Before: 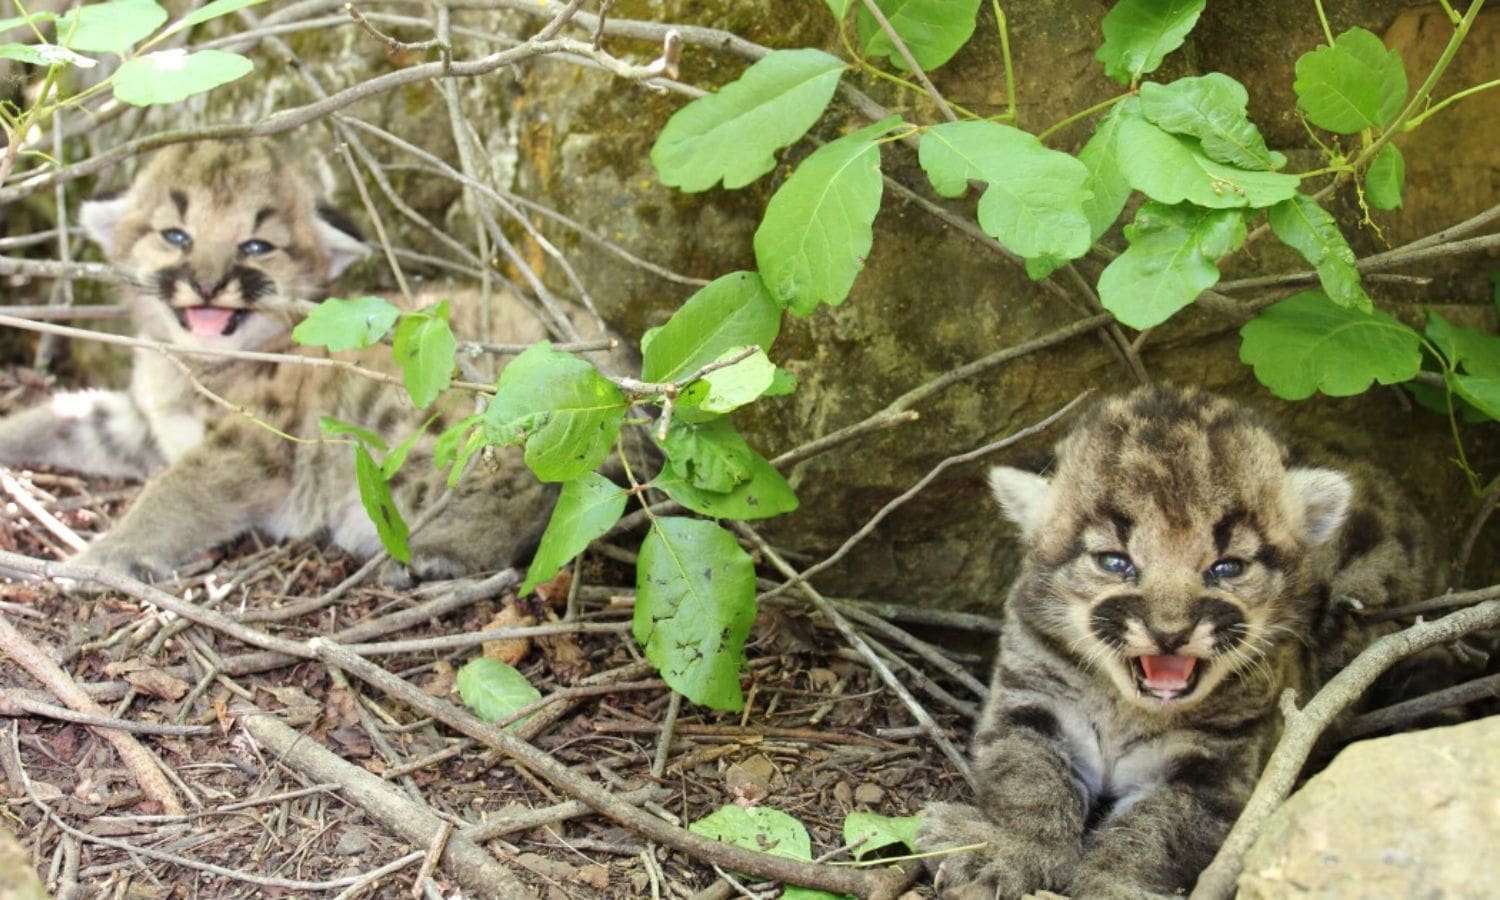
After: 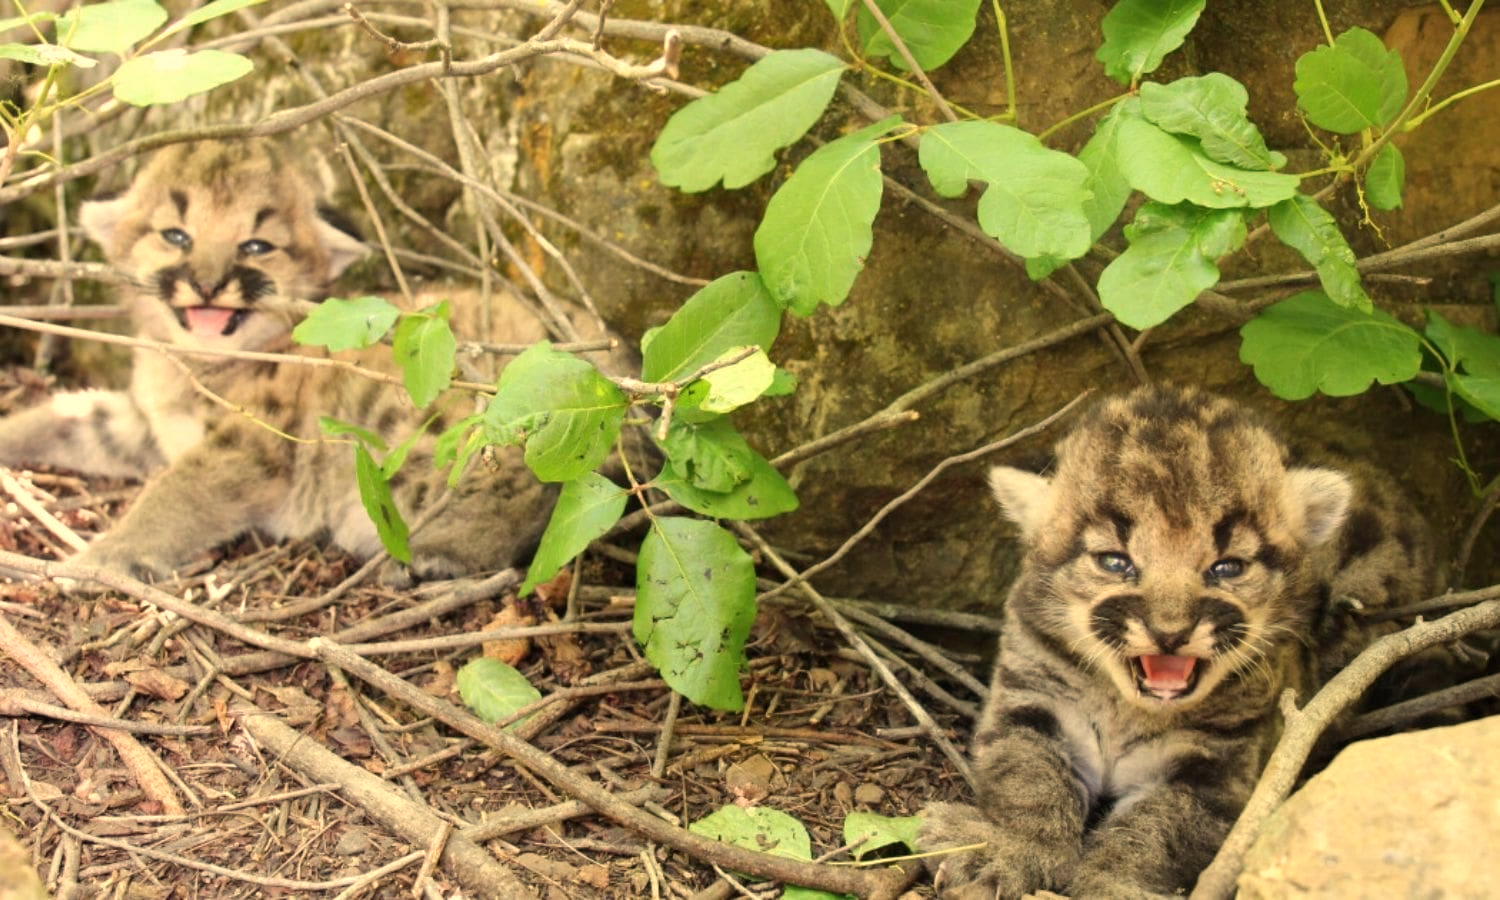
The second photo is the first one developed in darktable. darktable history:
tone equalizer: on, module defaults
white balance: red 1.138, green 0.996, blue 0.812
